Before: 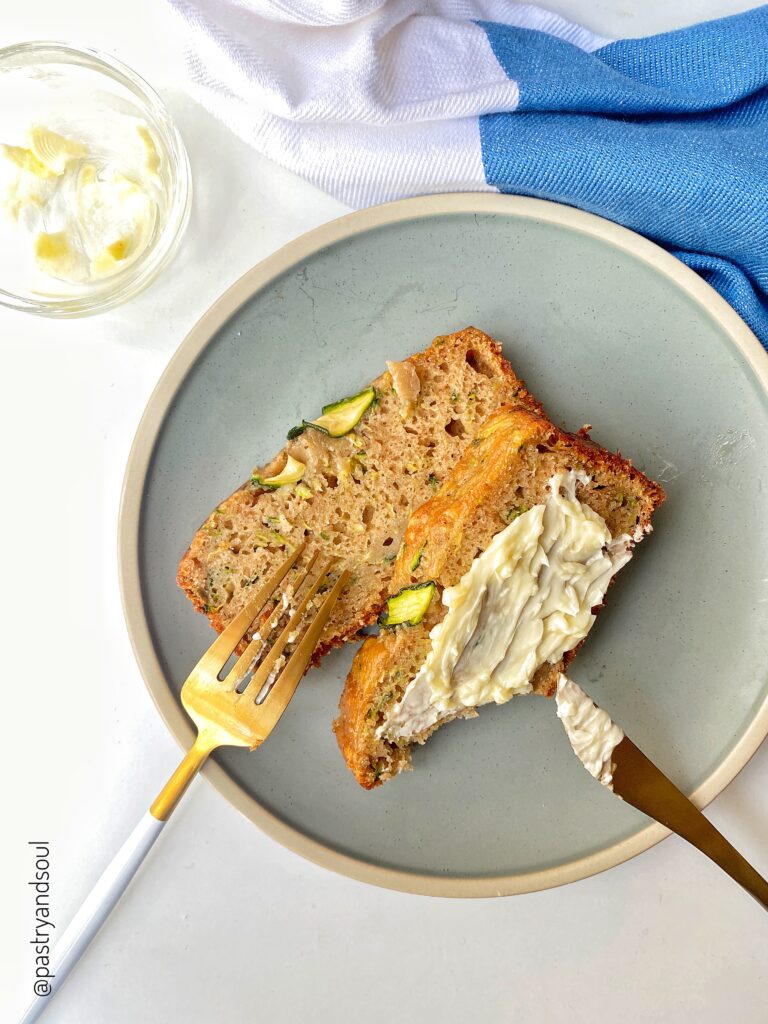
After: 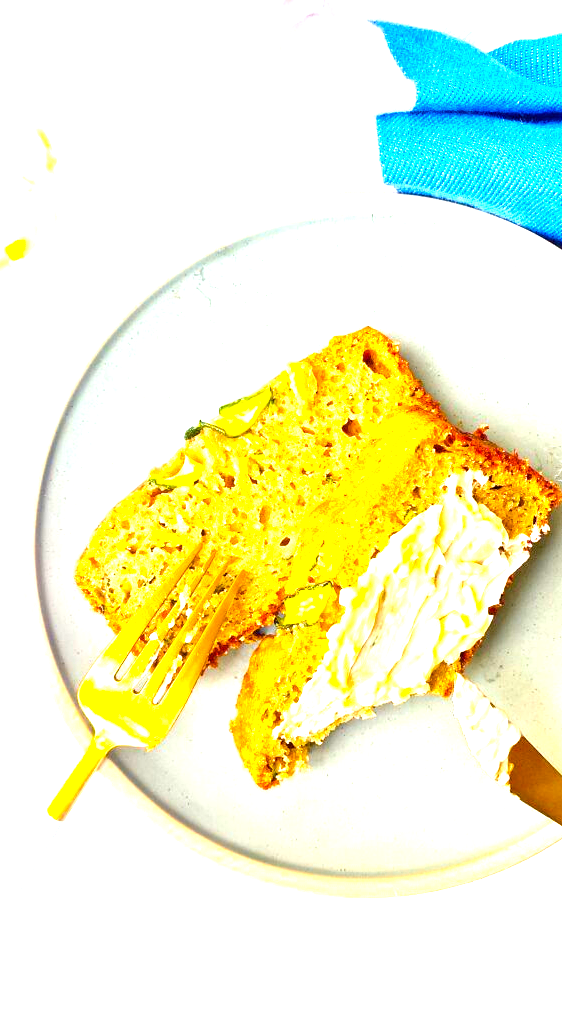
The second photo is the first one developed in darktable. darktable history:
crop: left 13.443%, right 13.31%
color balance rgb: linear chroma grading › global chroma 15%, perceptual saturation grading › global saturation 30%
exposure: exposure 2.003 EV, compensate highlight preservation false
